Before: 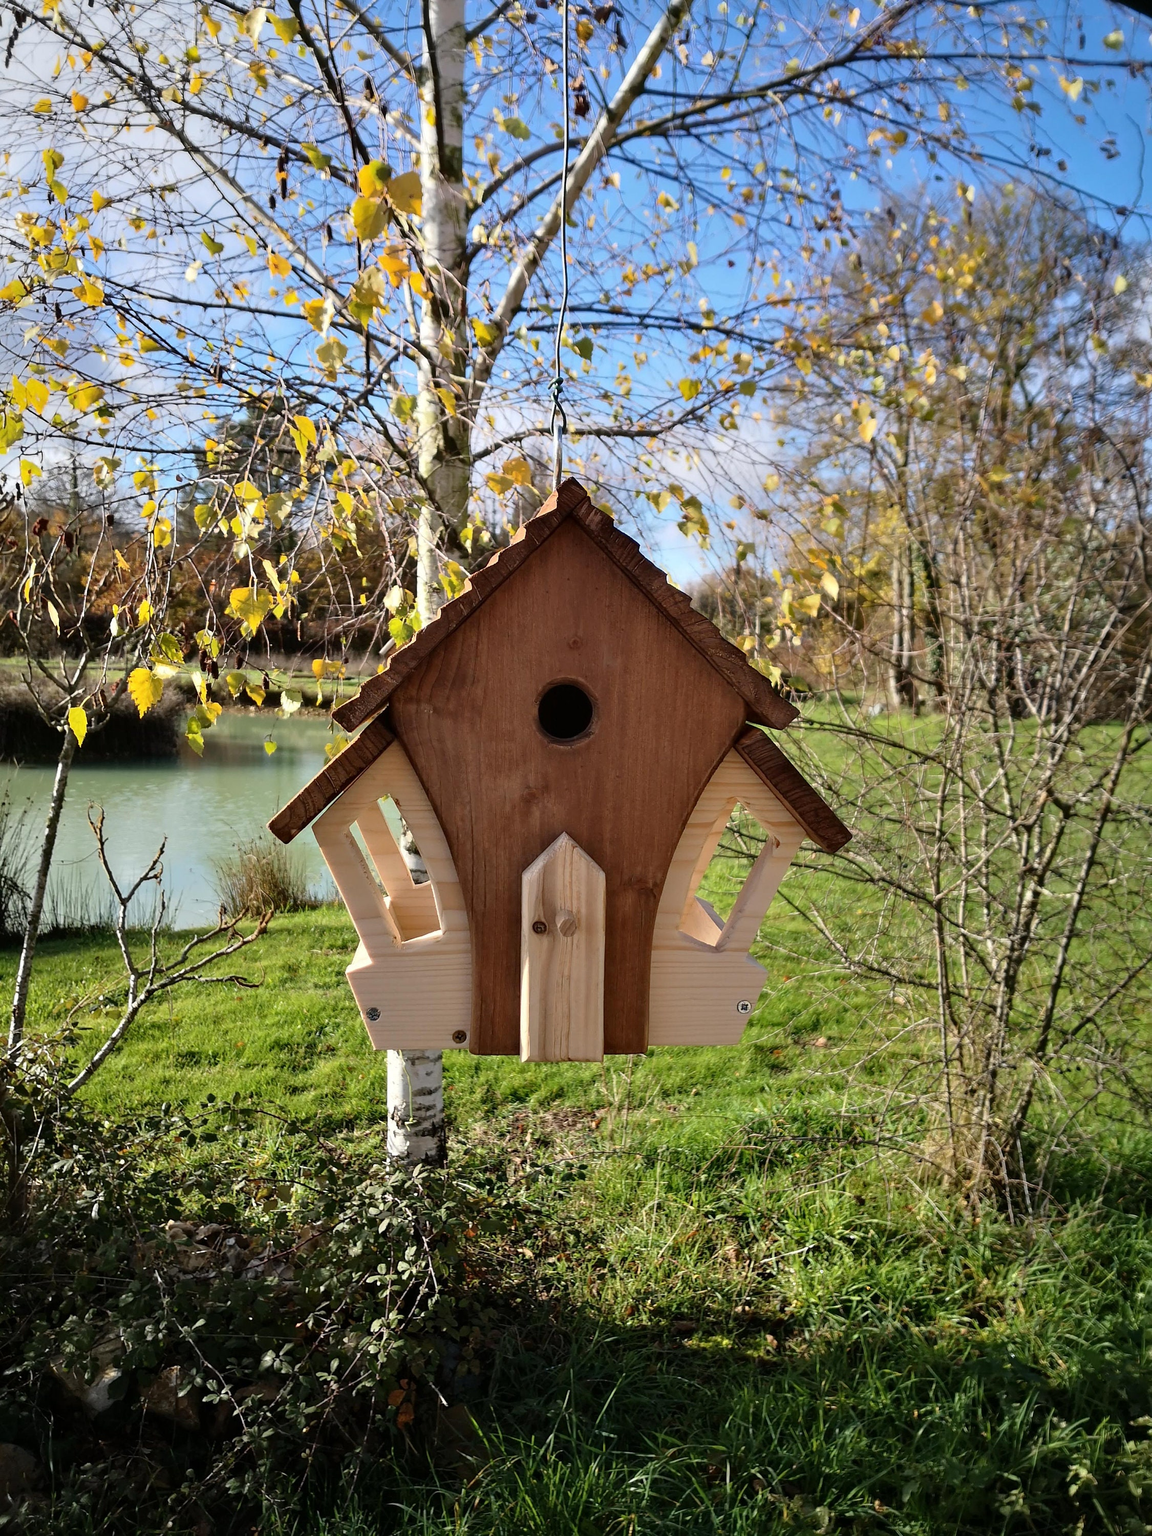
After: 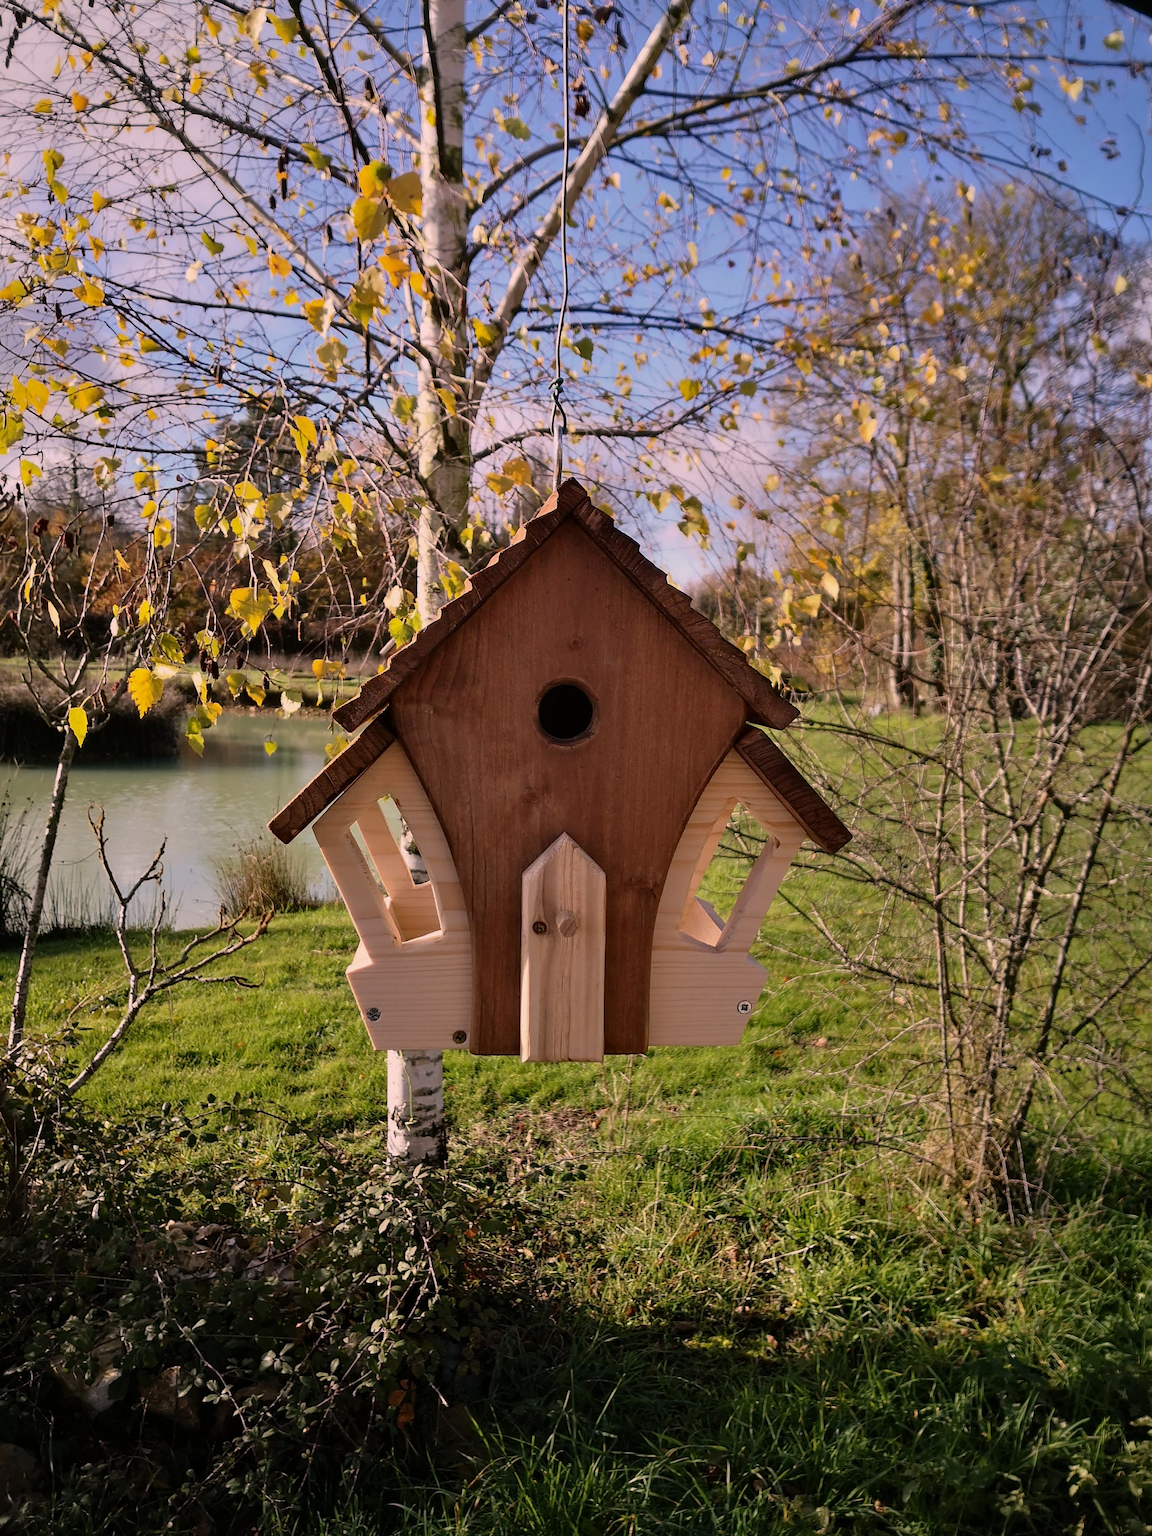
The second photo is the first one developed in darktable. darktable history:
color correction: highlights a* 14.6, highlights b* 4.81
exposure: exposure -0.412 EV, compensate exposure bias true, compensate highlight preservation false
